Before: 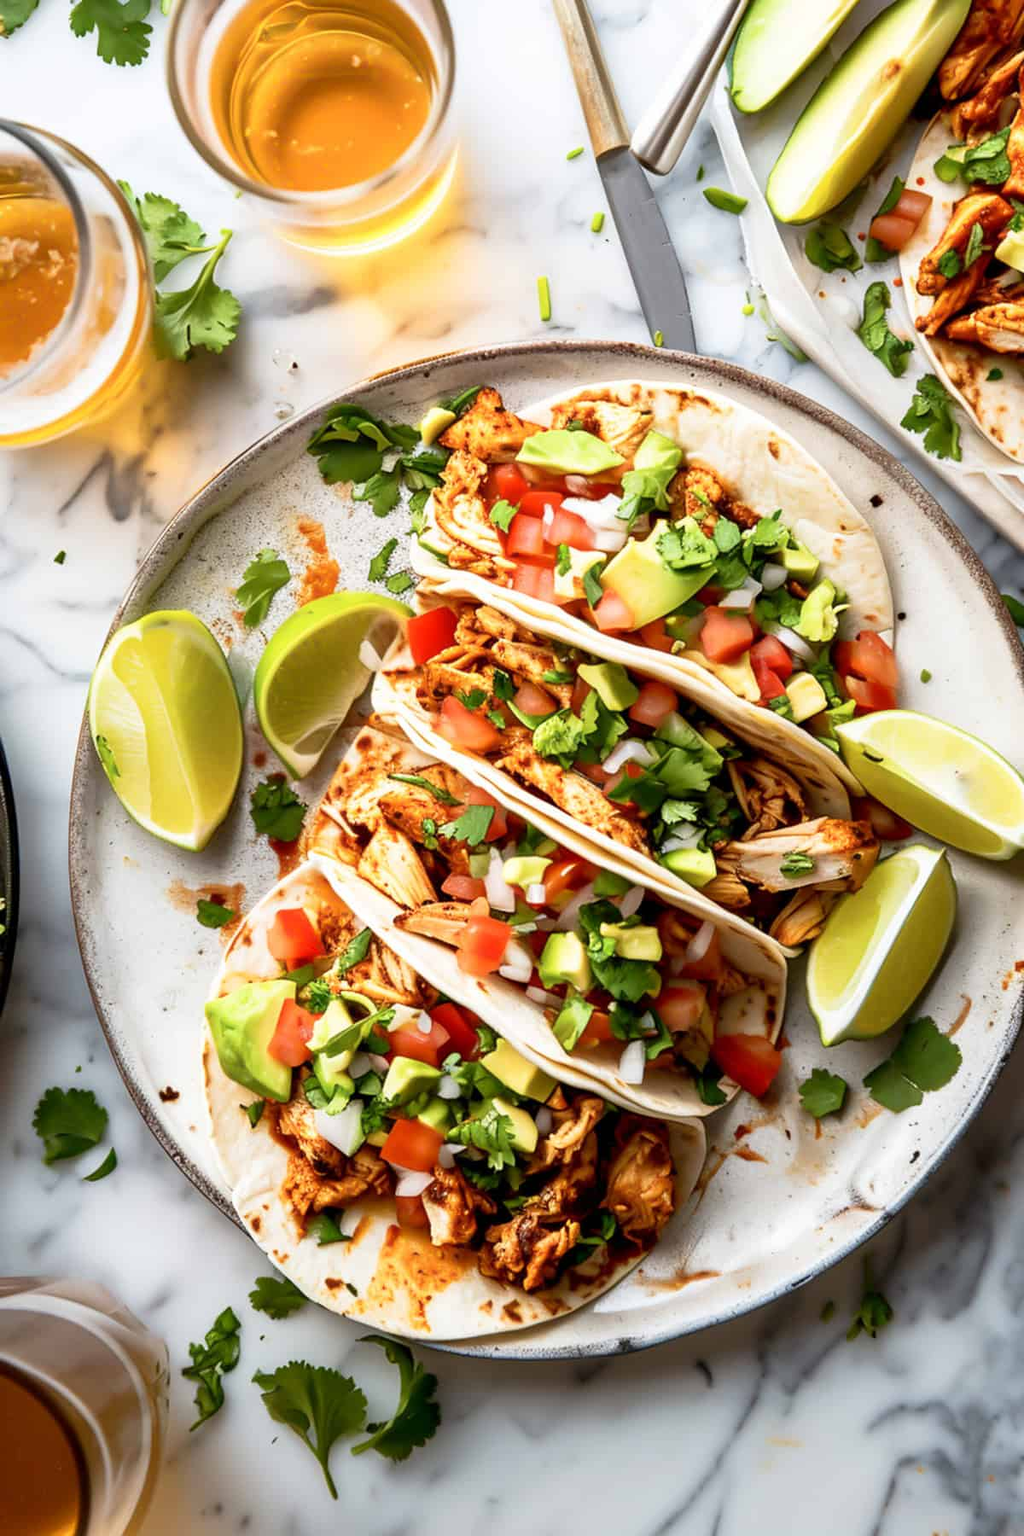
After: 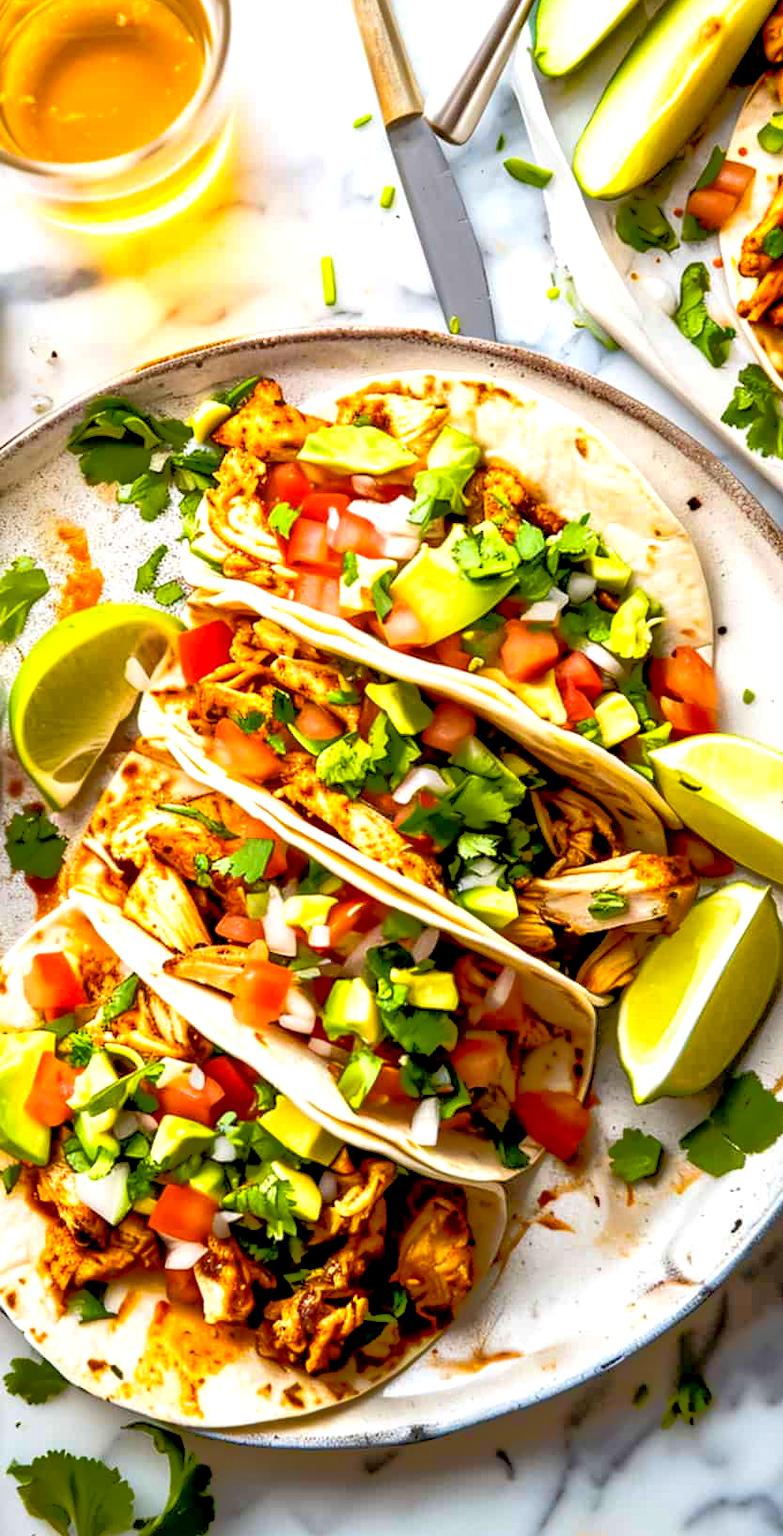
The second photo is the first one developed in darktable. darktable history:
crop and rotate: left 24.034%, top 2.838%, right 6.406%, bottom 6.299%
exposure: black level correction 0.005, exposure 0.286 EV, compensate highlight preservation false
color balance rgb: linear chroma grading › global chroma 13.3%, global vibrance 41.49%
local contrast: highlights 100%, shadows 100%, detail 120%, midtone range 0.2
tone equalizer: -8 EV -0.528 EV, -7 EV -0.319 EV, -6 EV -0.083 EV, -5 EV 0.413 EV, -4 EV 0.985 EV, -3 EV 0.791 EV, -2 EV -0.01 EV, -1 EV 0.14 EV, +0 EV -0.012 EV, smoothing 1
